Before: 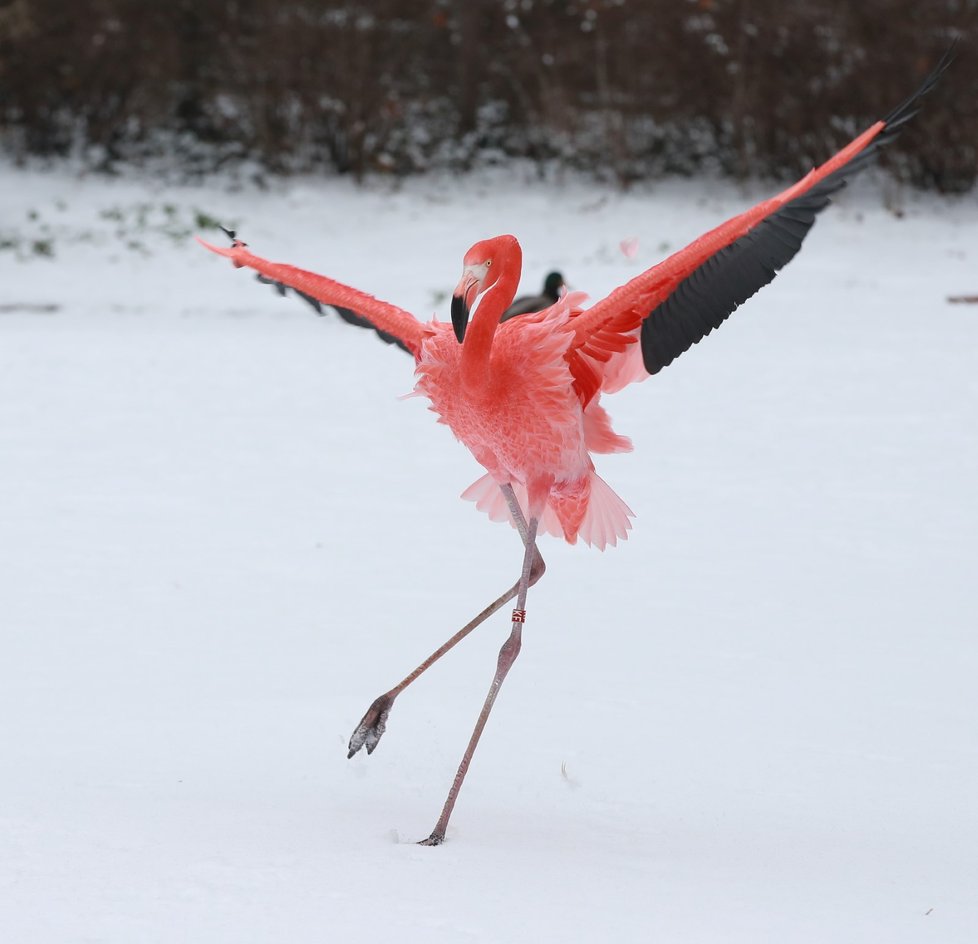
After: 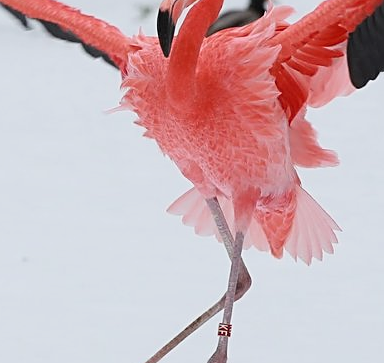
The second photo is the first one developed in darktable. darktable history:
crop: left 30.16%, top 30.382%, right 29.887%, bottom 30.04%
filmic rgb: black relative exposure -9.49 EV, white relative exposure 3.04 EV, hardness 6.18
sharpen: on, module defaults
